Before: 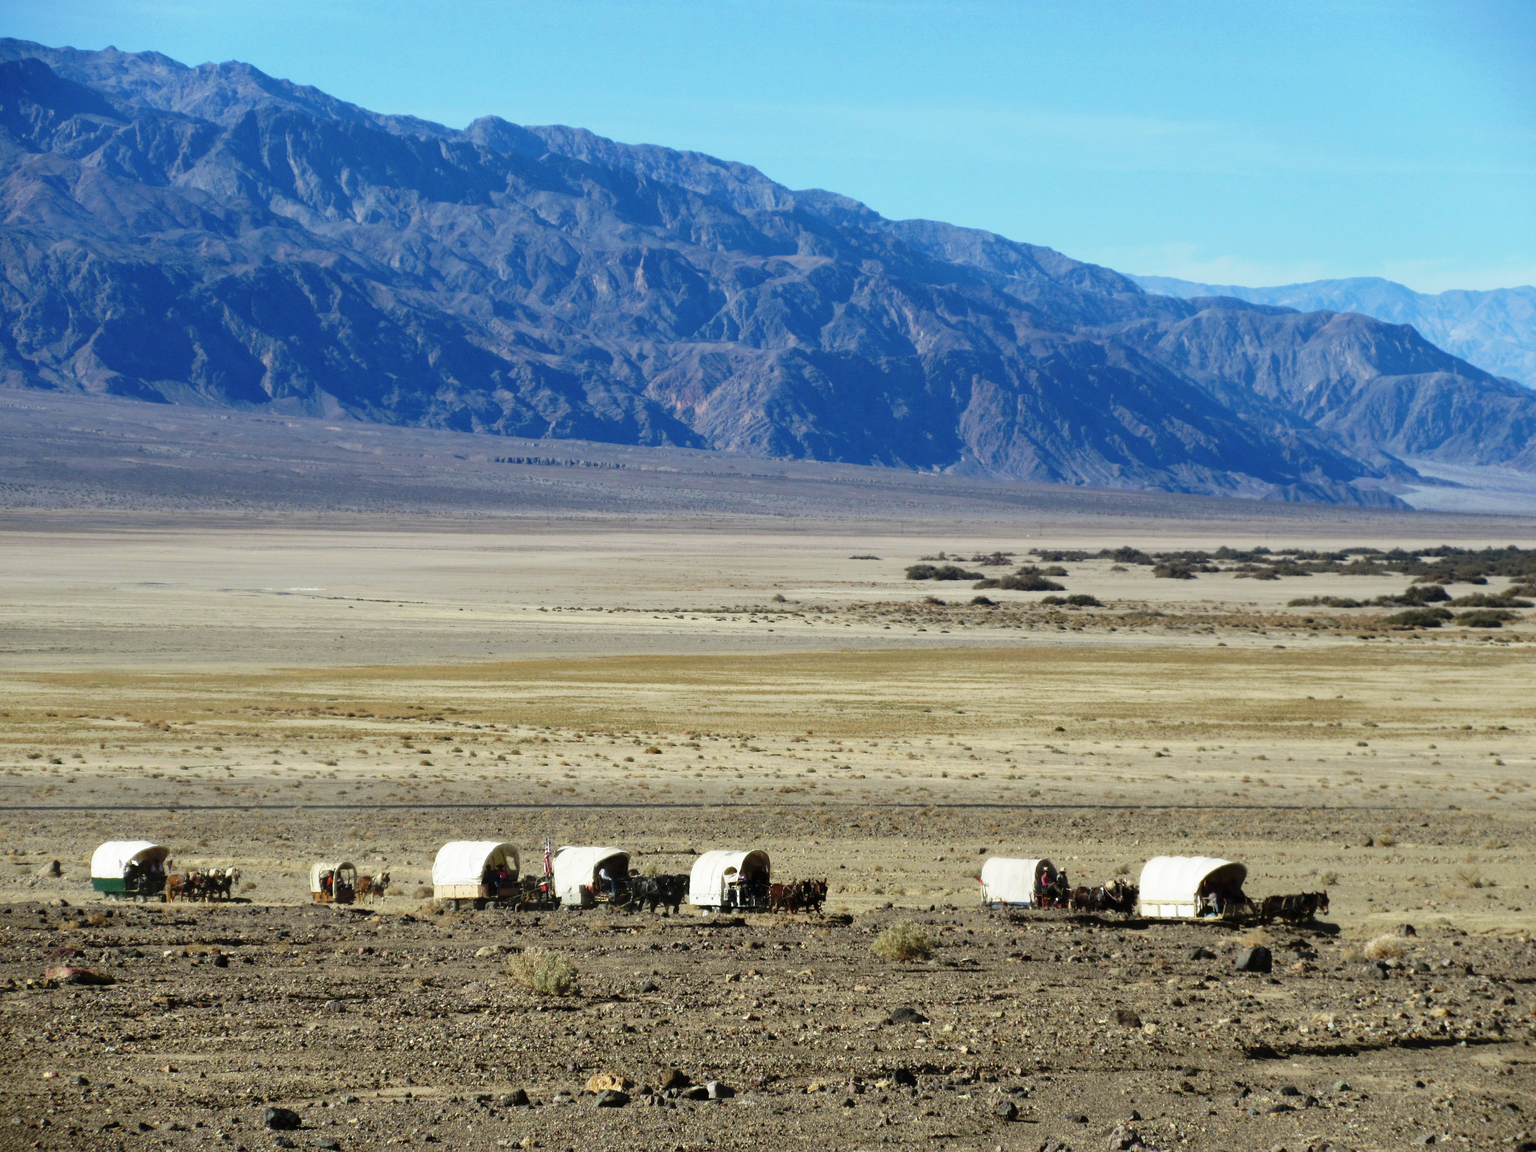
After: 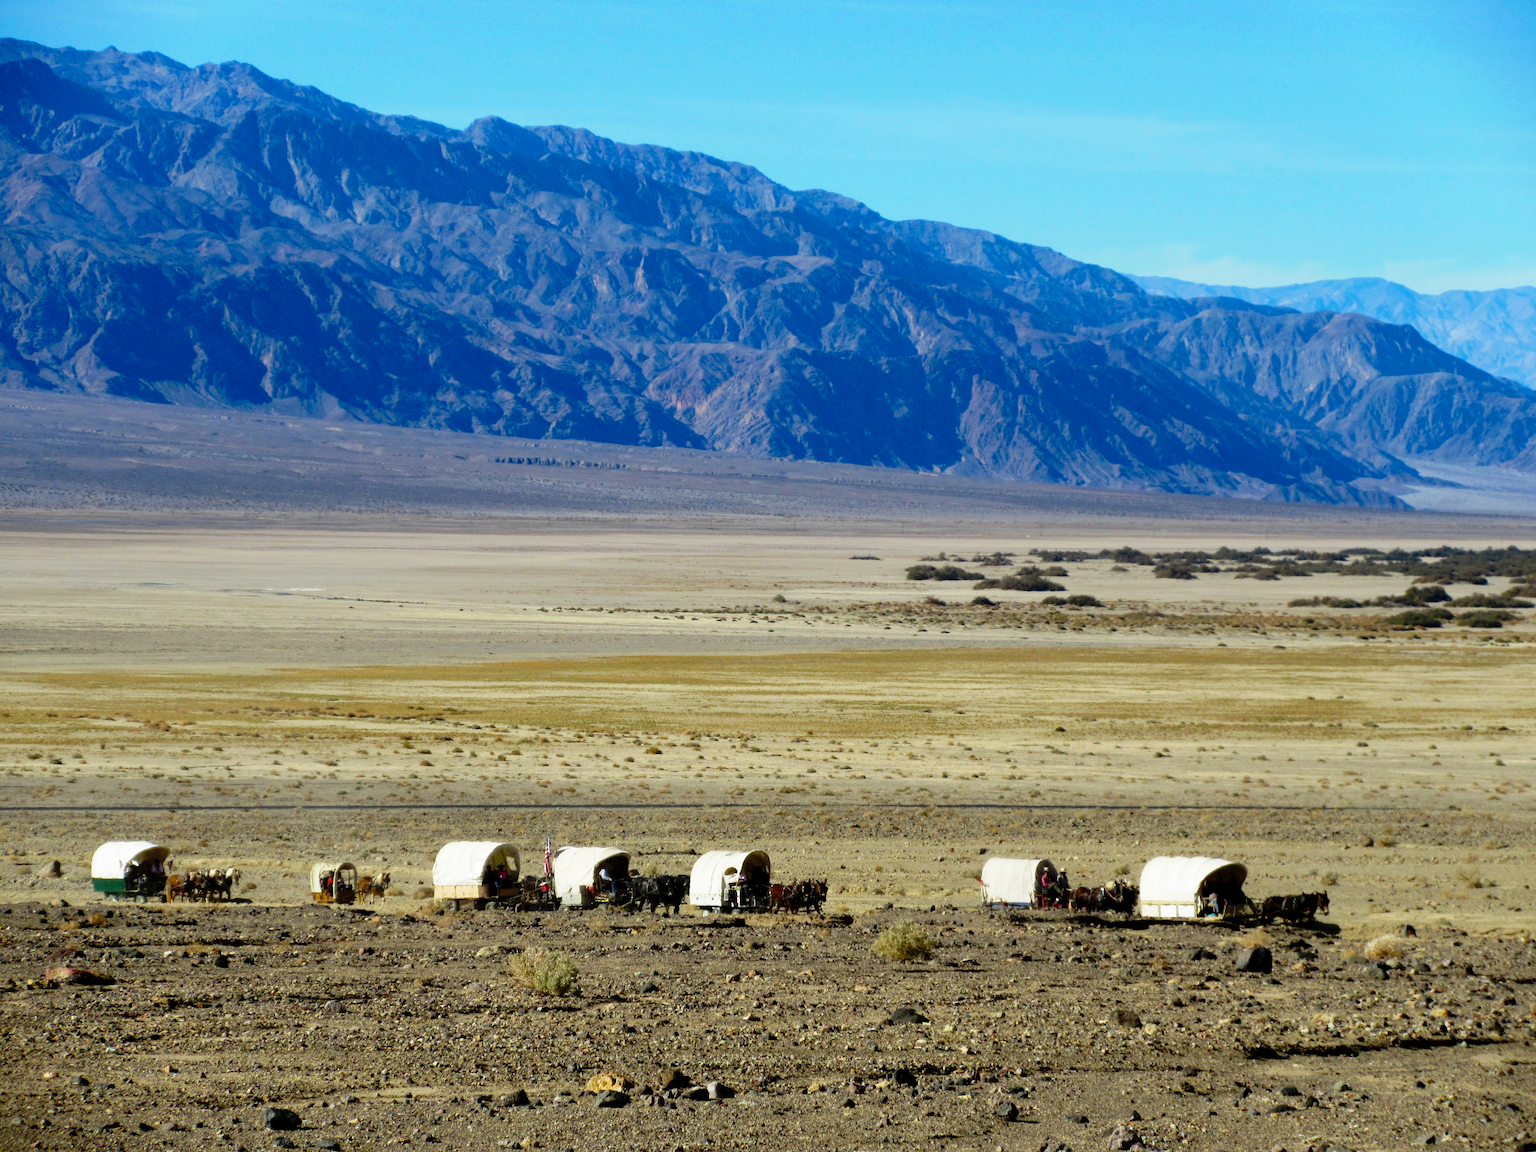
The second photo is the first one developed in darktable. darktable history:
color balance rgb: global offset › luminance -0.489%, perceptual saturation grading › global saturation 29.637%
